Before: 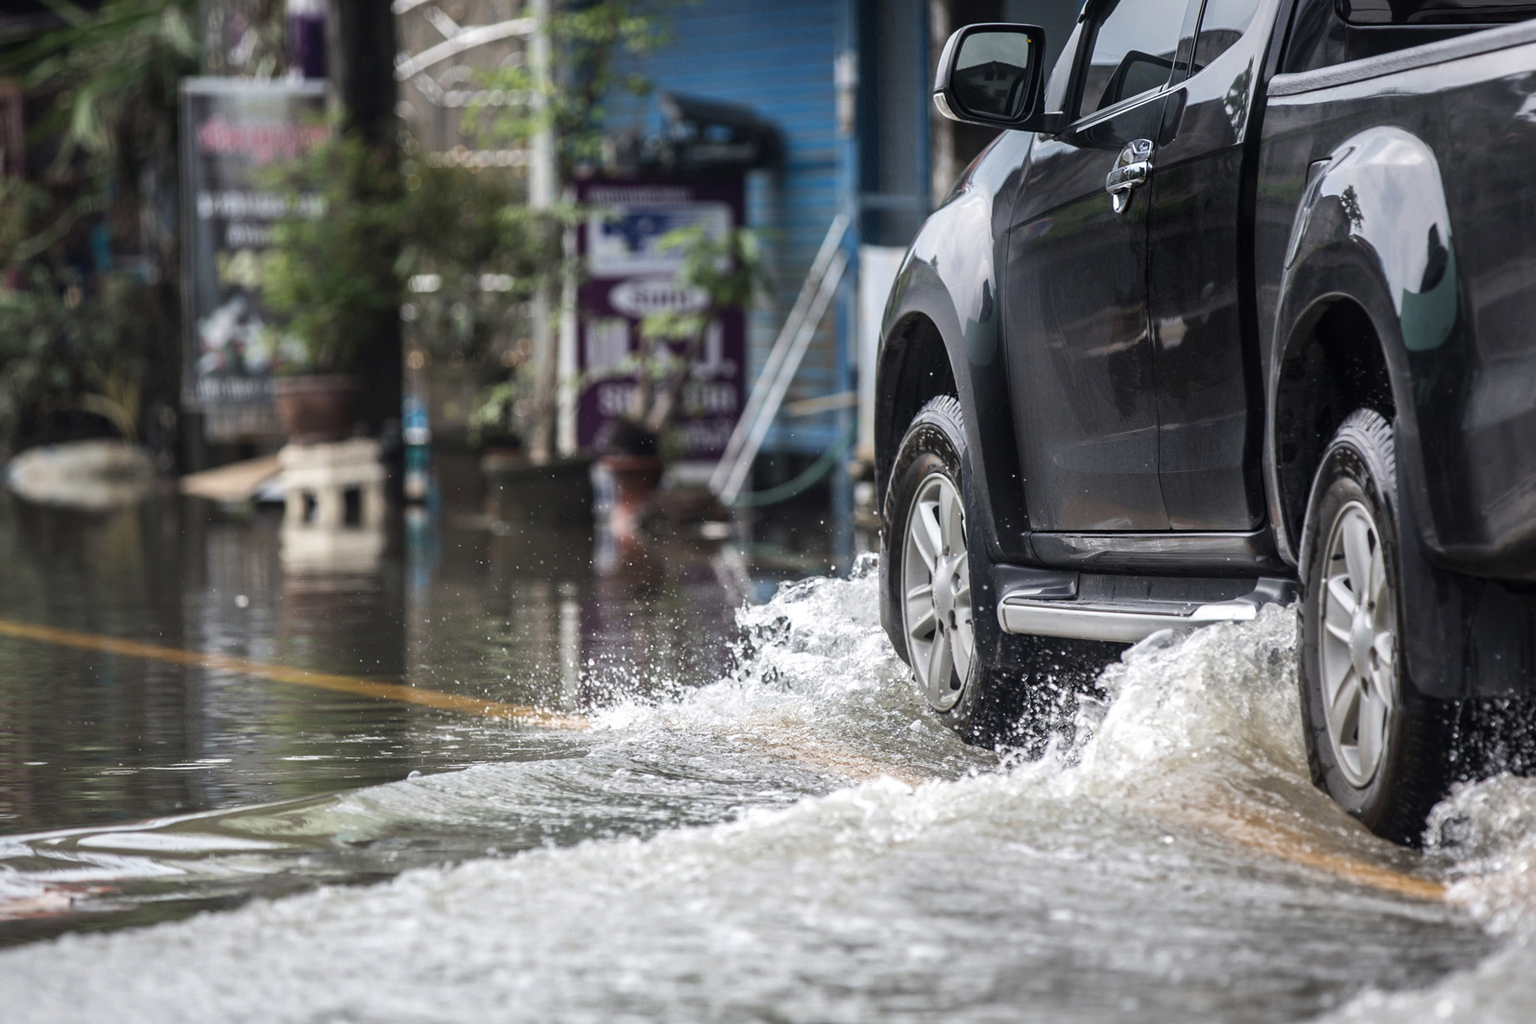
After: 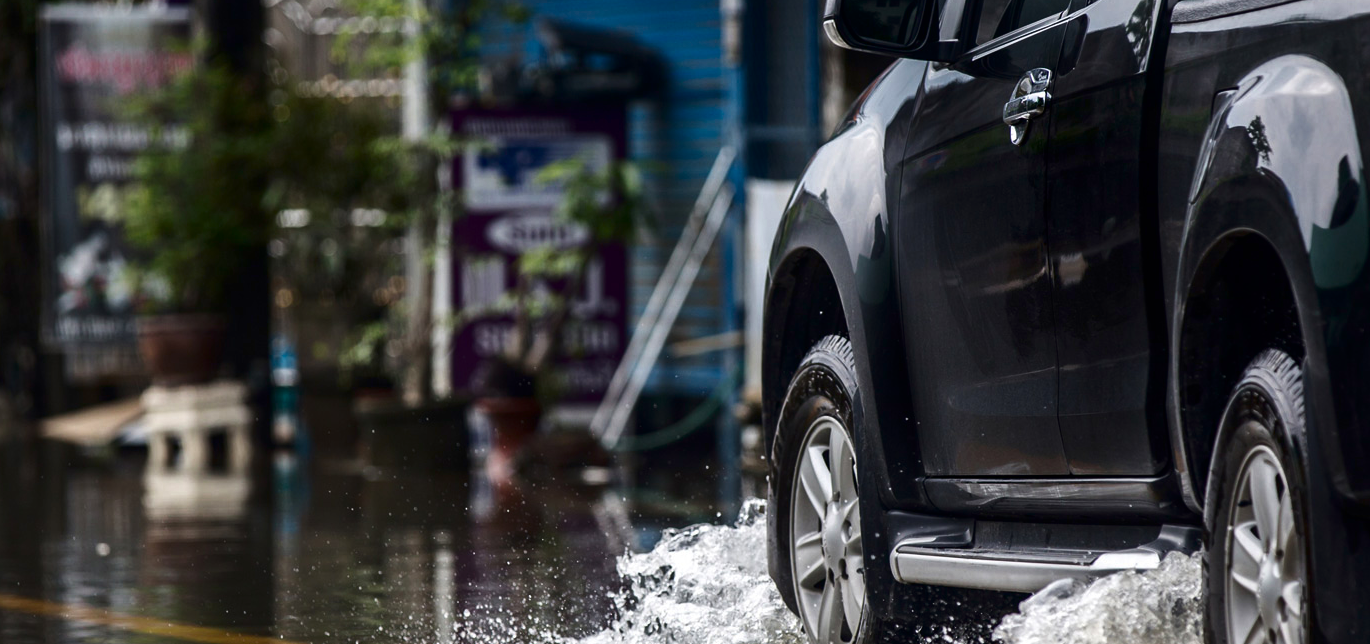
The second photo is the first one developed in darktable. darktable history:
crop and rotate: left 9.345%, top 7.22%, right 4.982%, bottom 32.331%
contrast brightness saturation: contrast 0.1, brightness -0.26, saturation 0.14
